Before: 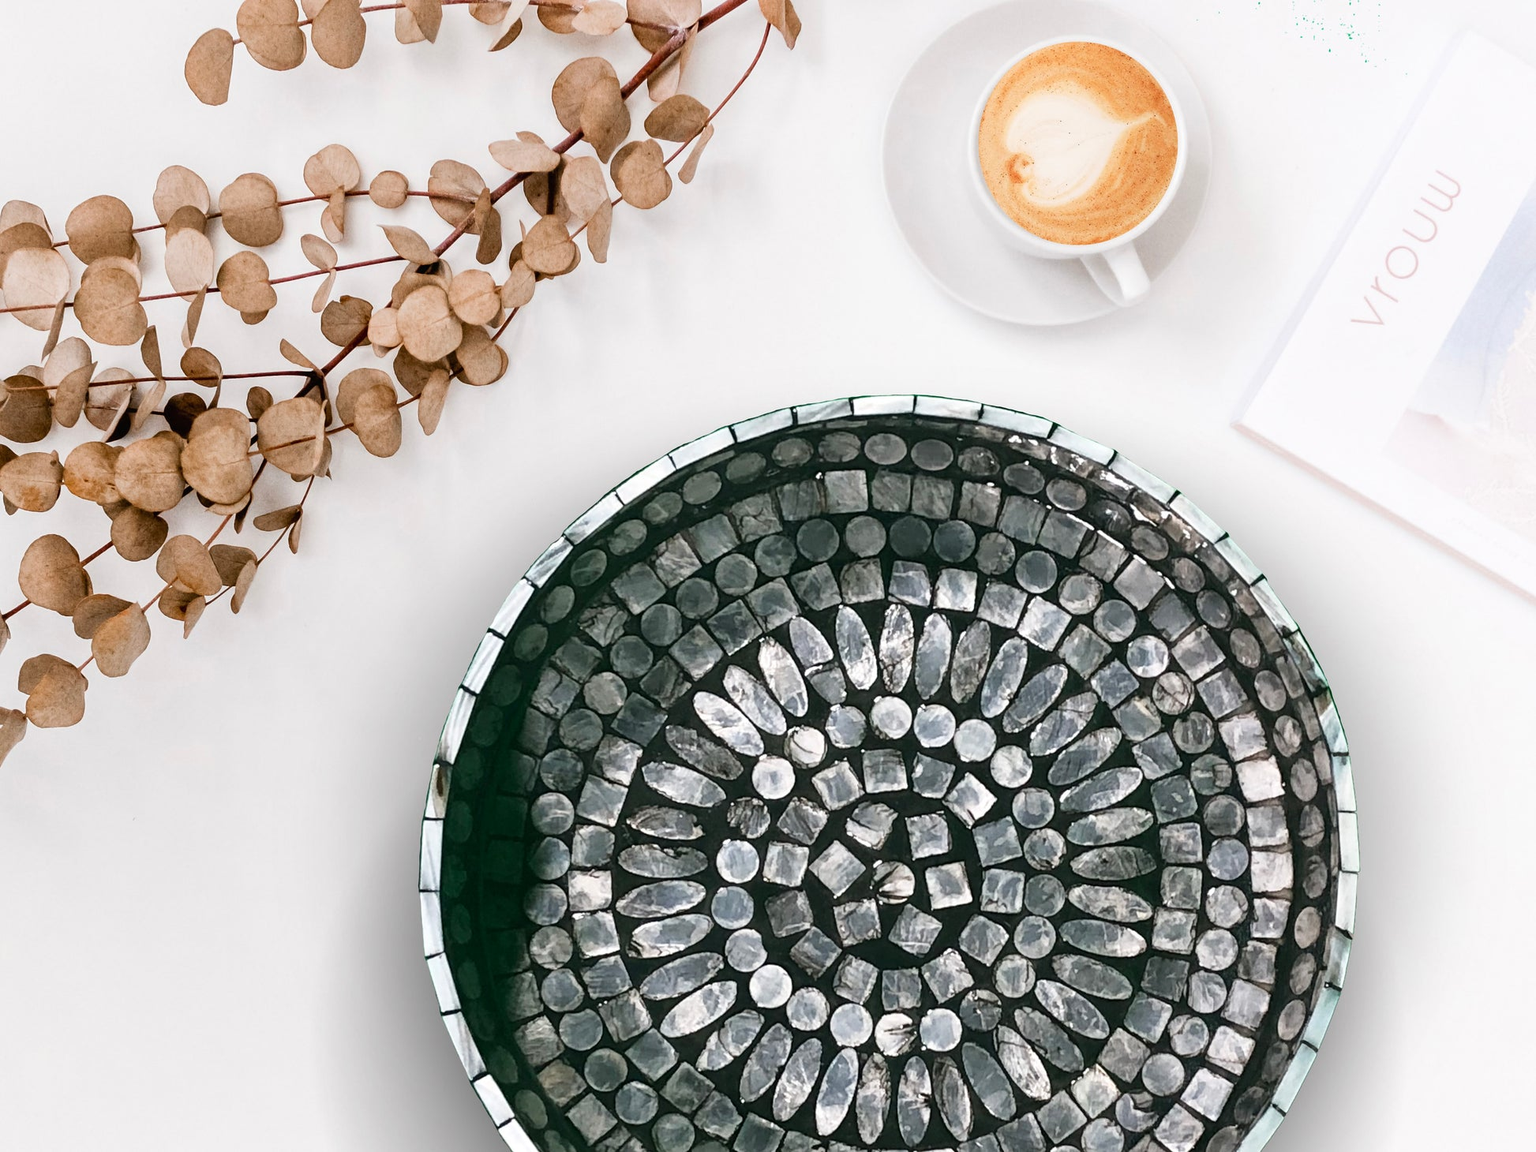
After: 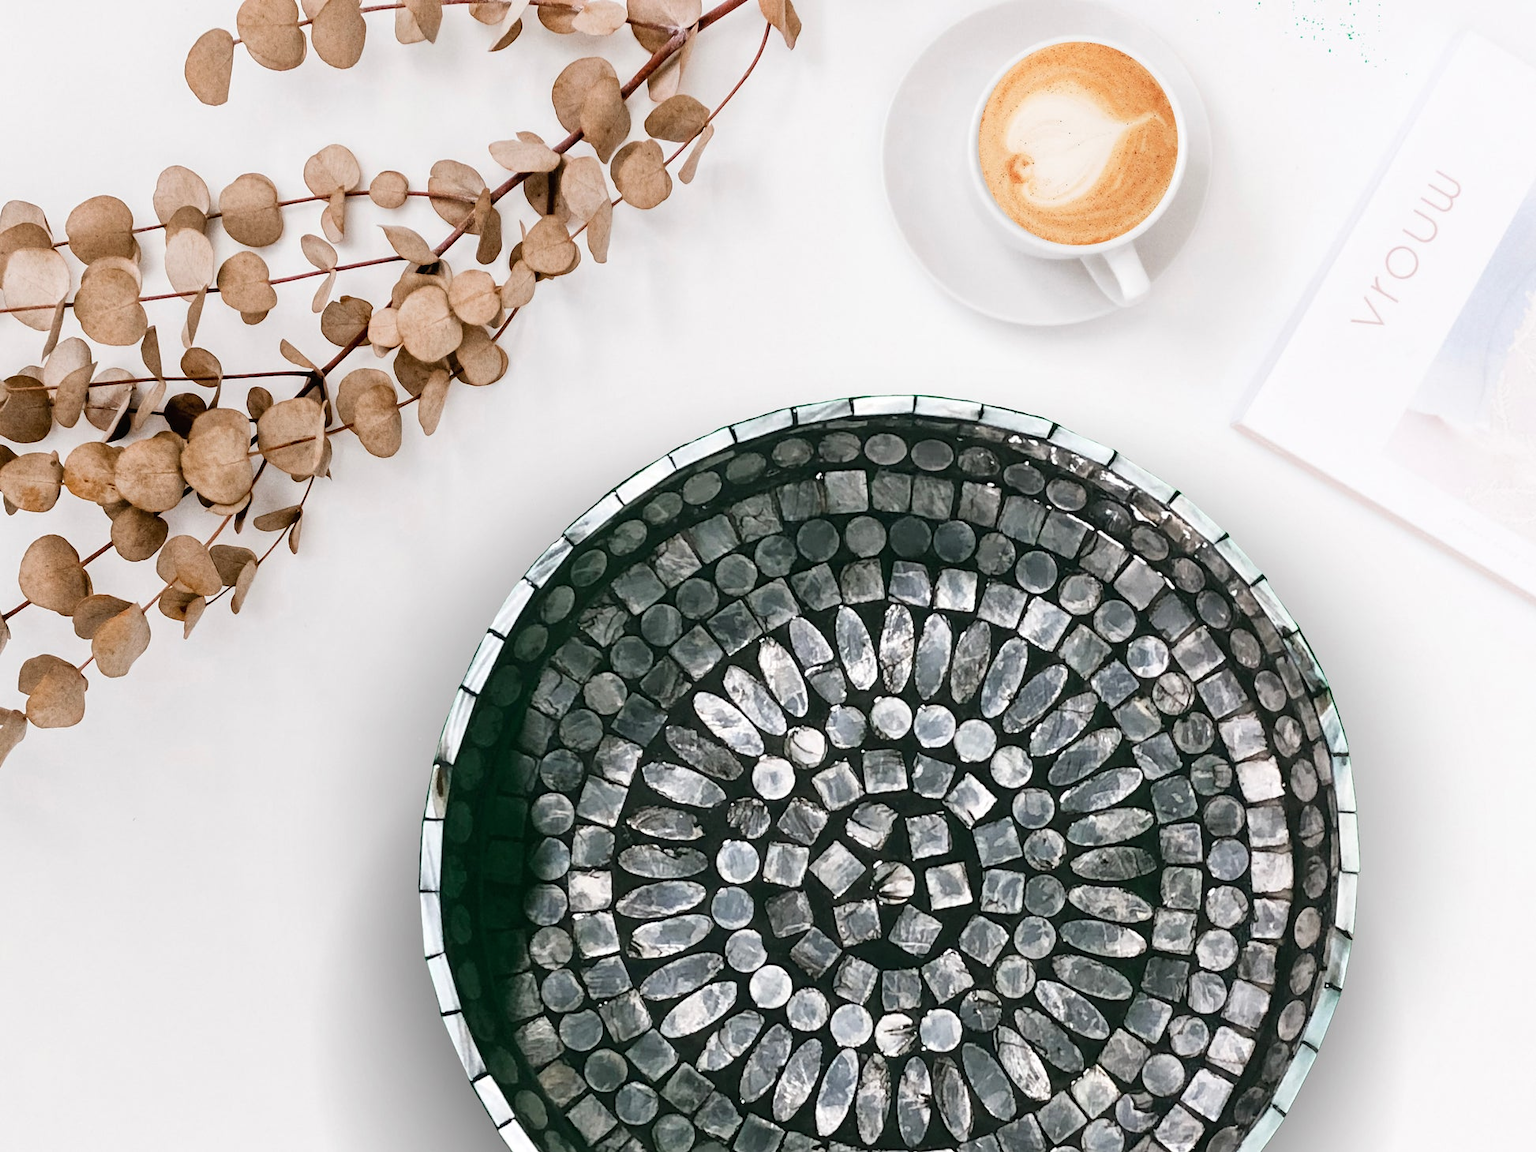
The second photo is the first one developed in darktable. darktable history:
contrast brightness saturation: contrast 0.014, saturation -0.066
